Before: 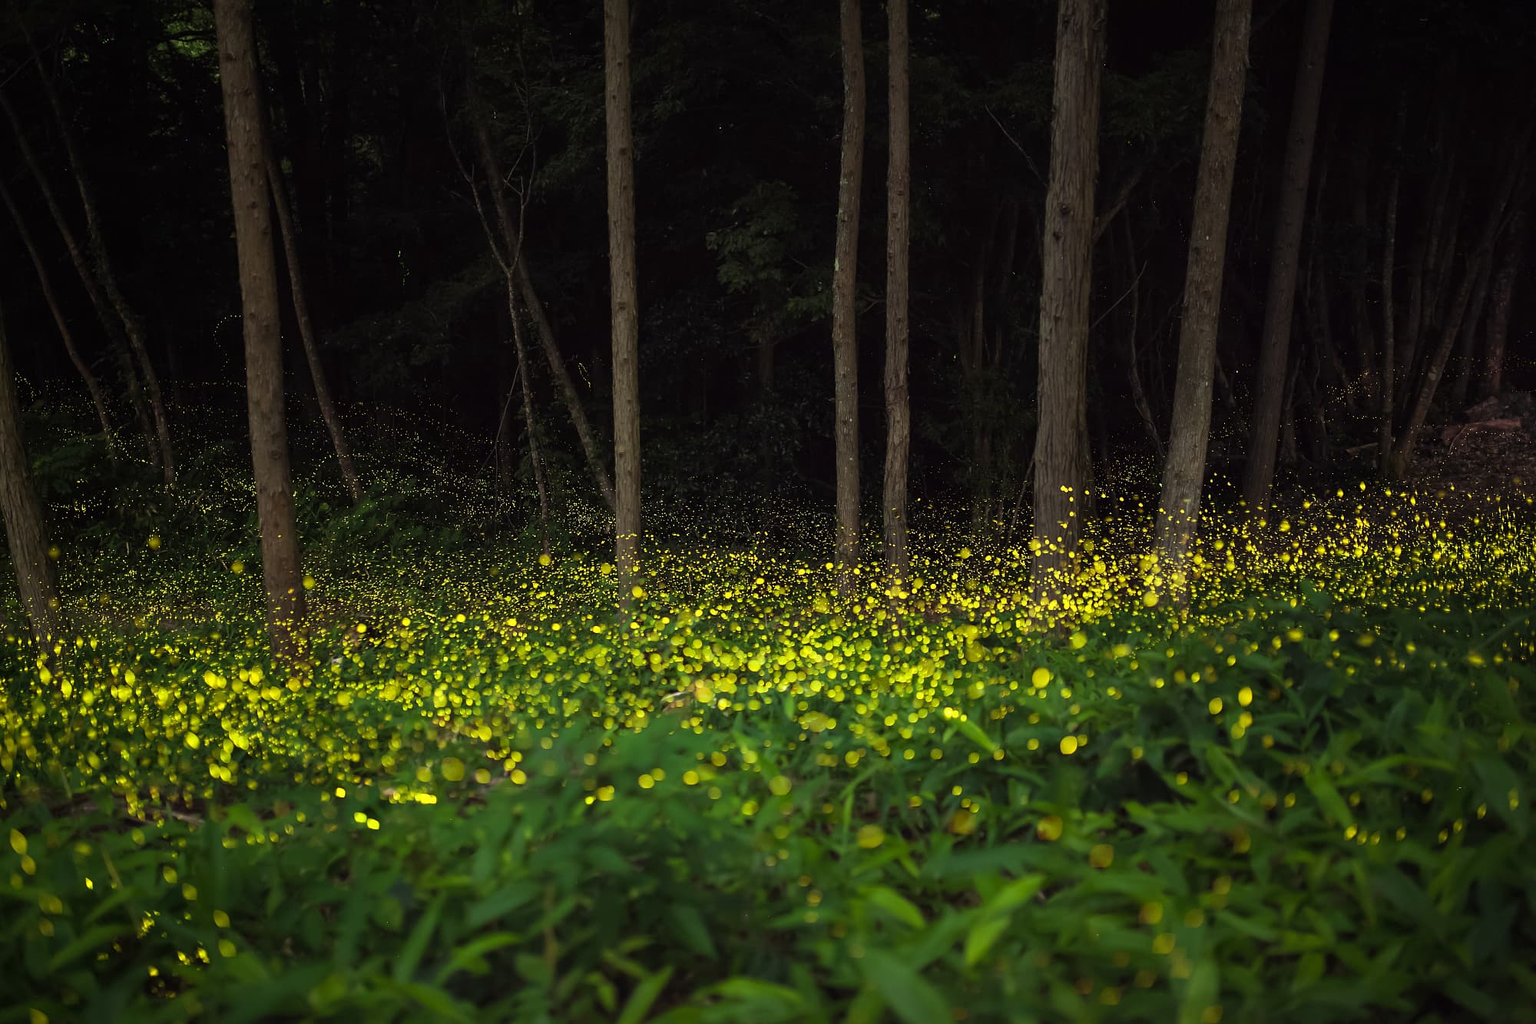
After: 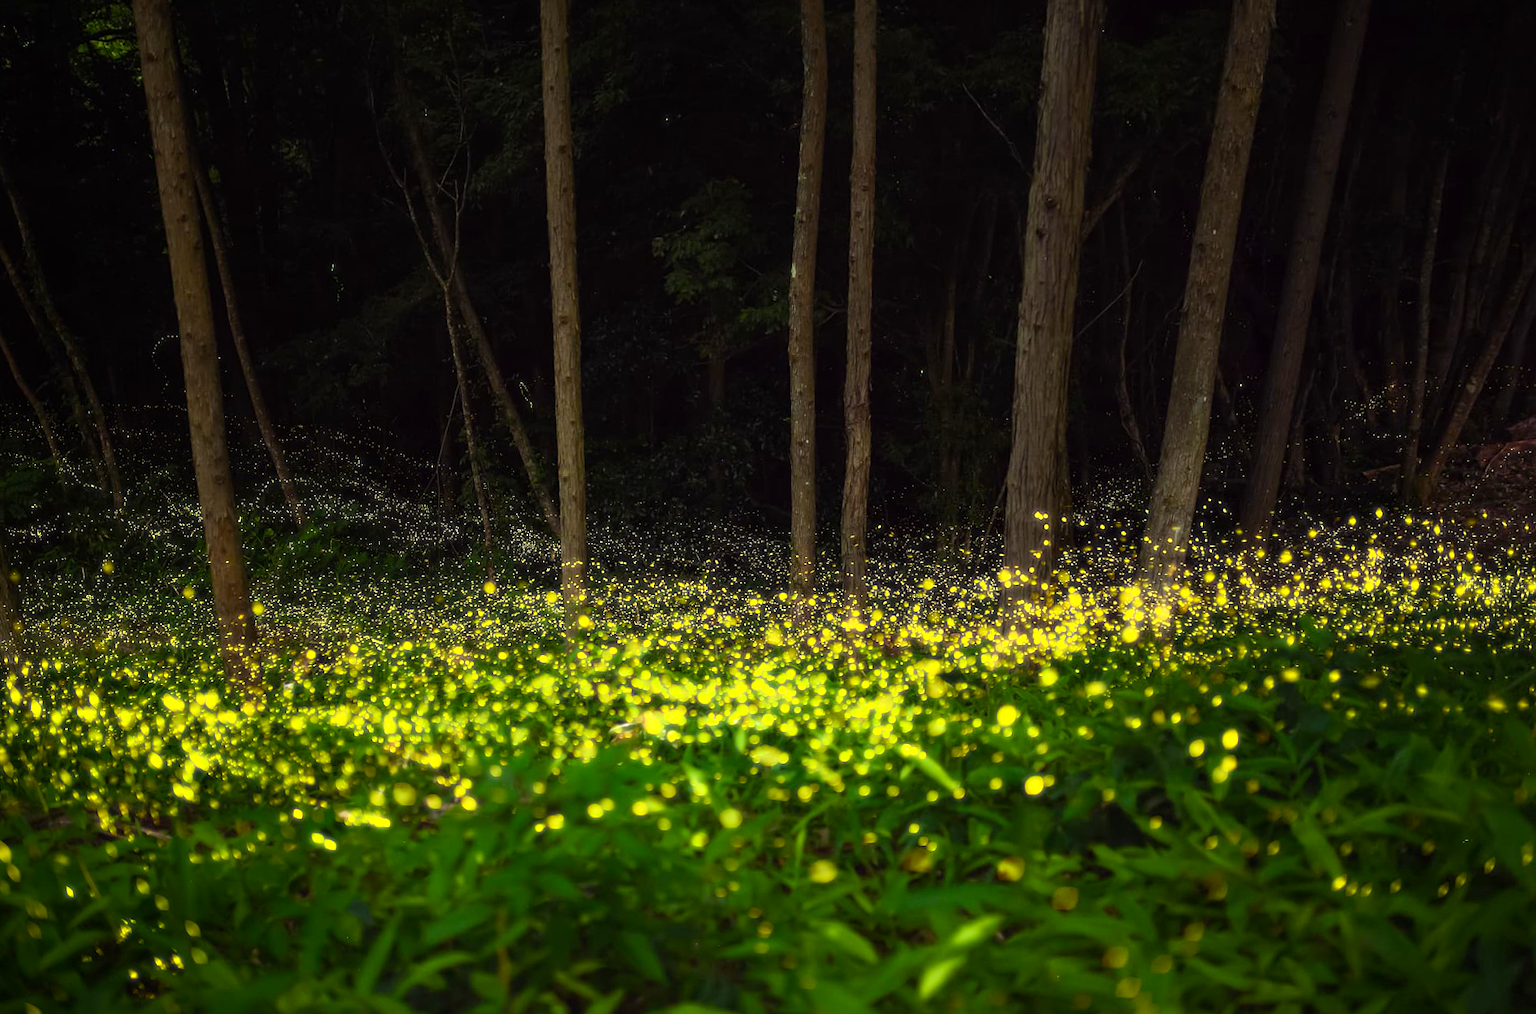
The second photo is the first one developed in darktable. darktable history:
bloom: size 0%, threshold 54.82%, strength 8.31%
rotate and perspective: rotation 0.062°, lens shift (vertical) 0.115, lens shift (horizontal) -0.133, crop left 0.047, crop right 0.94, crop top 0.061, crop bottom 0.94
color balance rgb: perceptual saturation grading › mid-tones 6.33%, perceptual saturation grading › shadows 72.44%, perceptual brilliance grading › highlights 11.59%, contrast 5.05%
